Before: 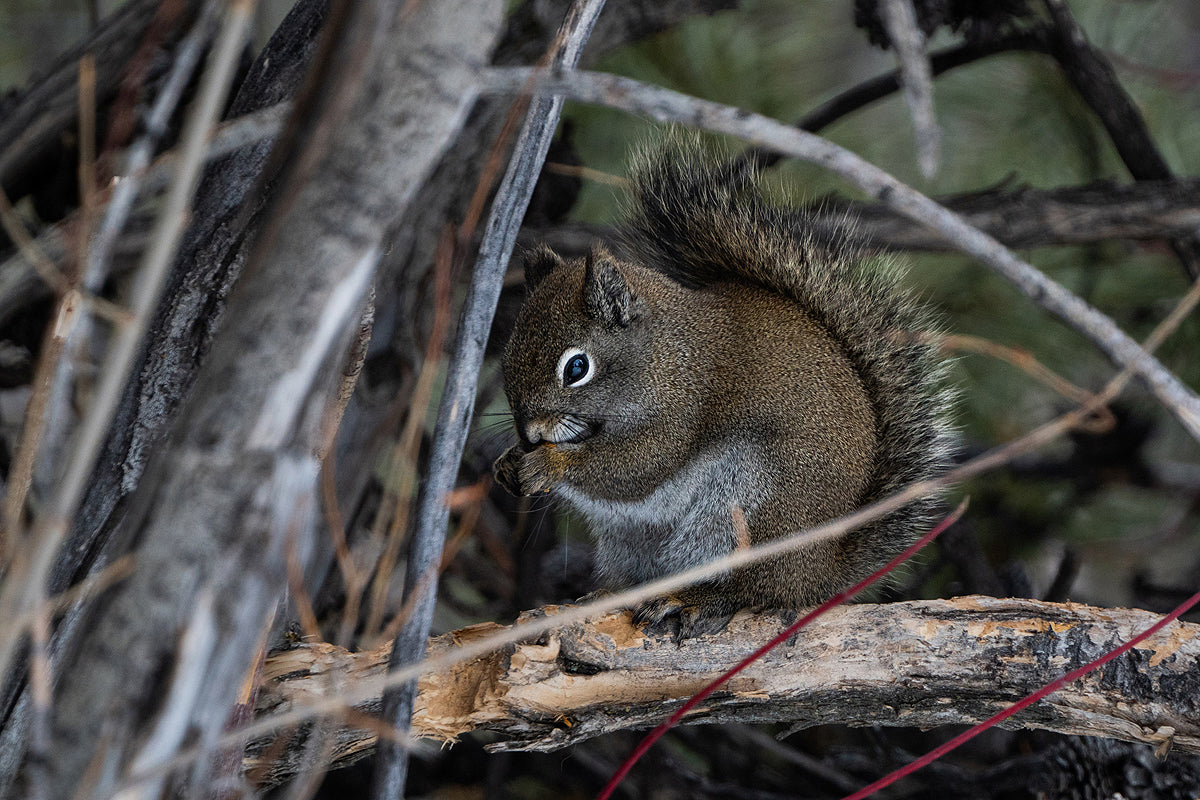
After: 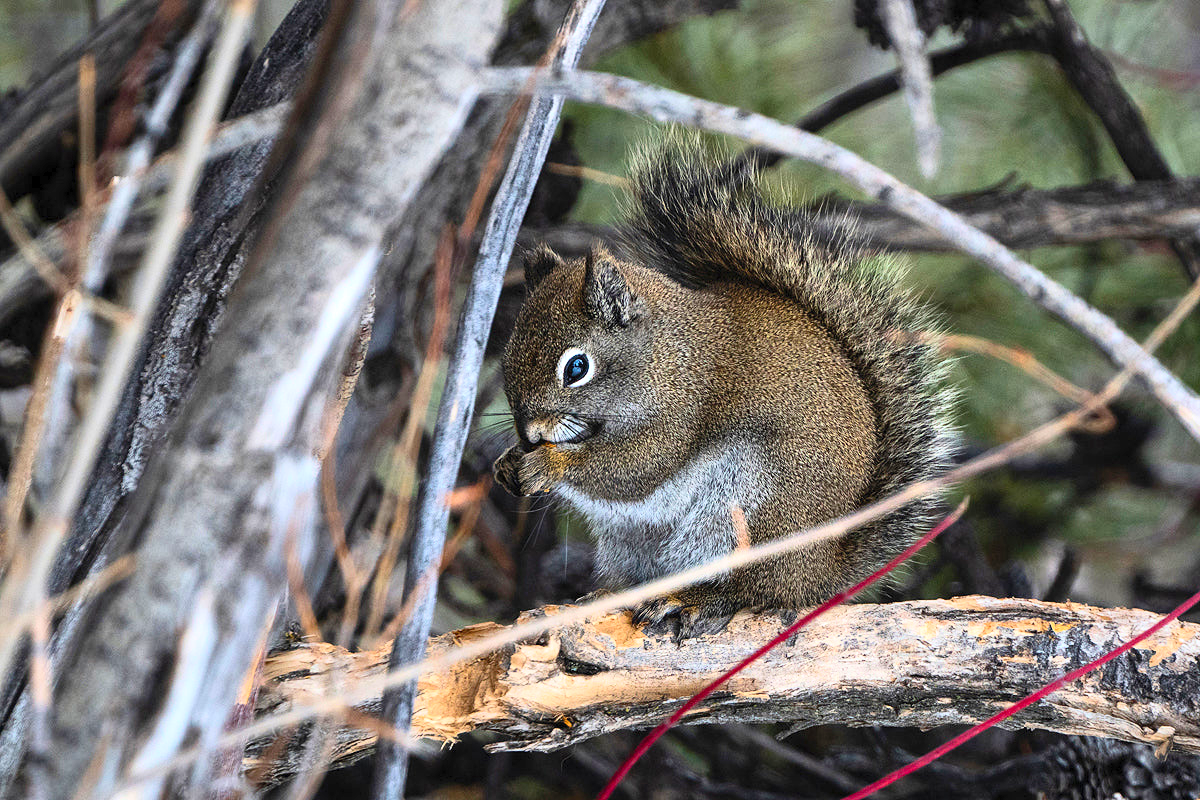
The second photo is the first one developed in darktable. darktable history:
exposure: exposure 0.641 EV, compensate highlight preservation false
contrast brightness saturation: contrast 0.243, brightness 0.243, saturation 0.39
